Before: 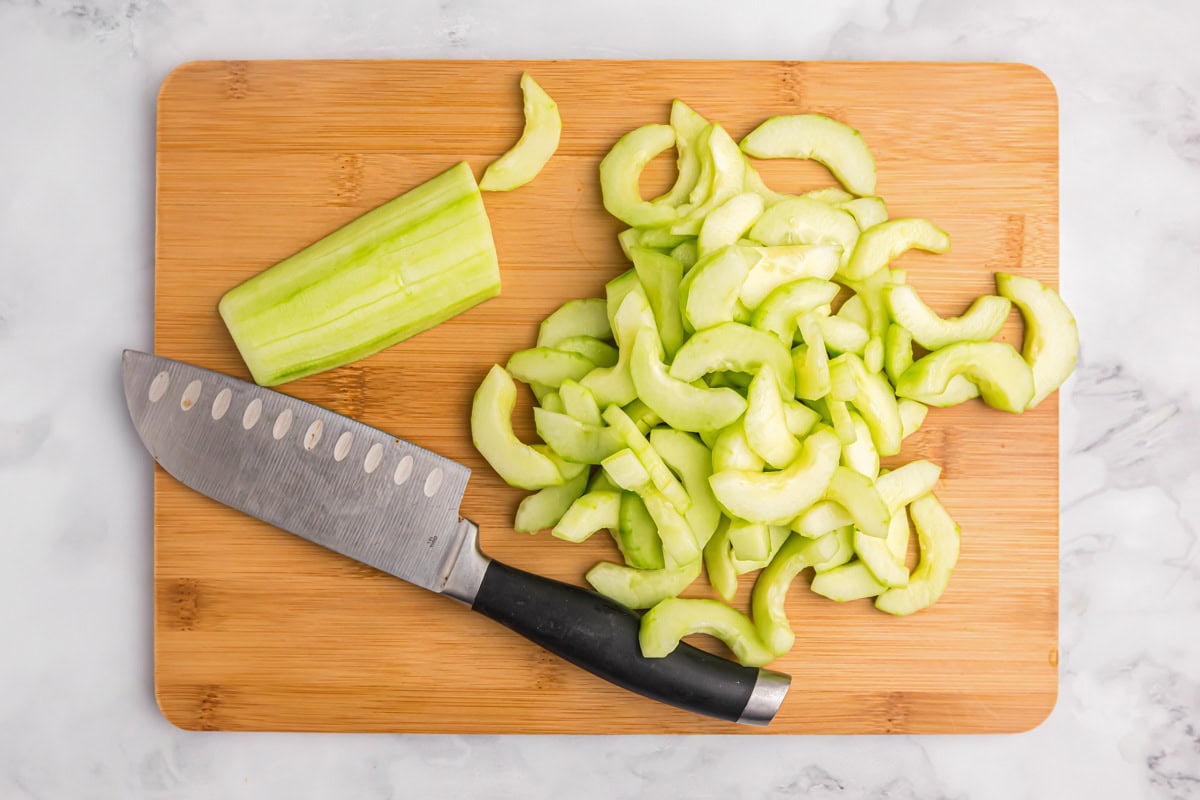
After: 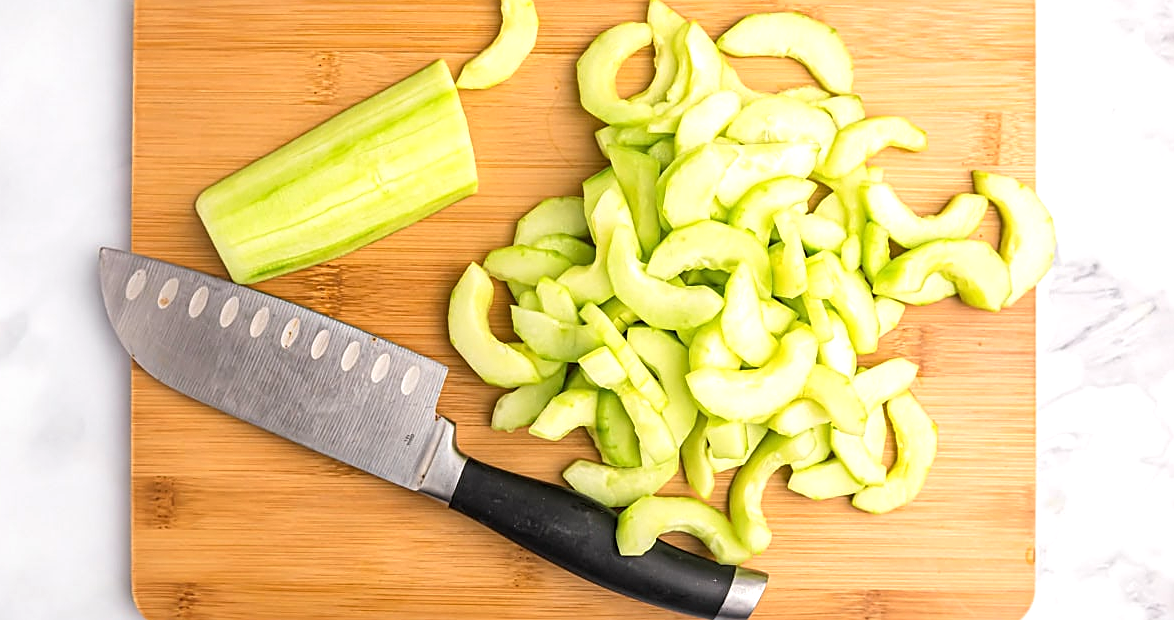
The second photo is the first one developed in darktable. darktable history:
crop and rotate: left 1.951%, top 12.85%, right 0.19%, bottom 9.541%
tone equalizer: -8 EV -0.428 EV, -7 EV -0.386 EV, -6 EV -0.35 EV, -5 EV -0.223 EV, -3 EV 0.239 EV, -2 EV 0.35 EV, -1 EV 0.372 EV, +0 EV 0.428 EV
sharpen: amount 0.601
